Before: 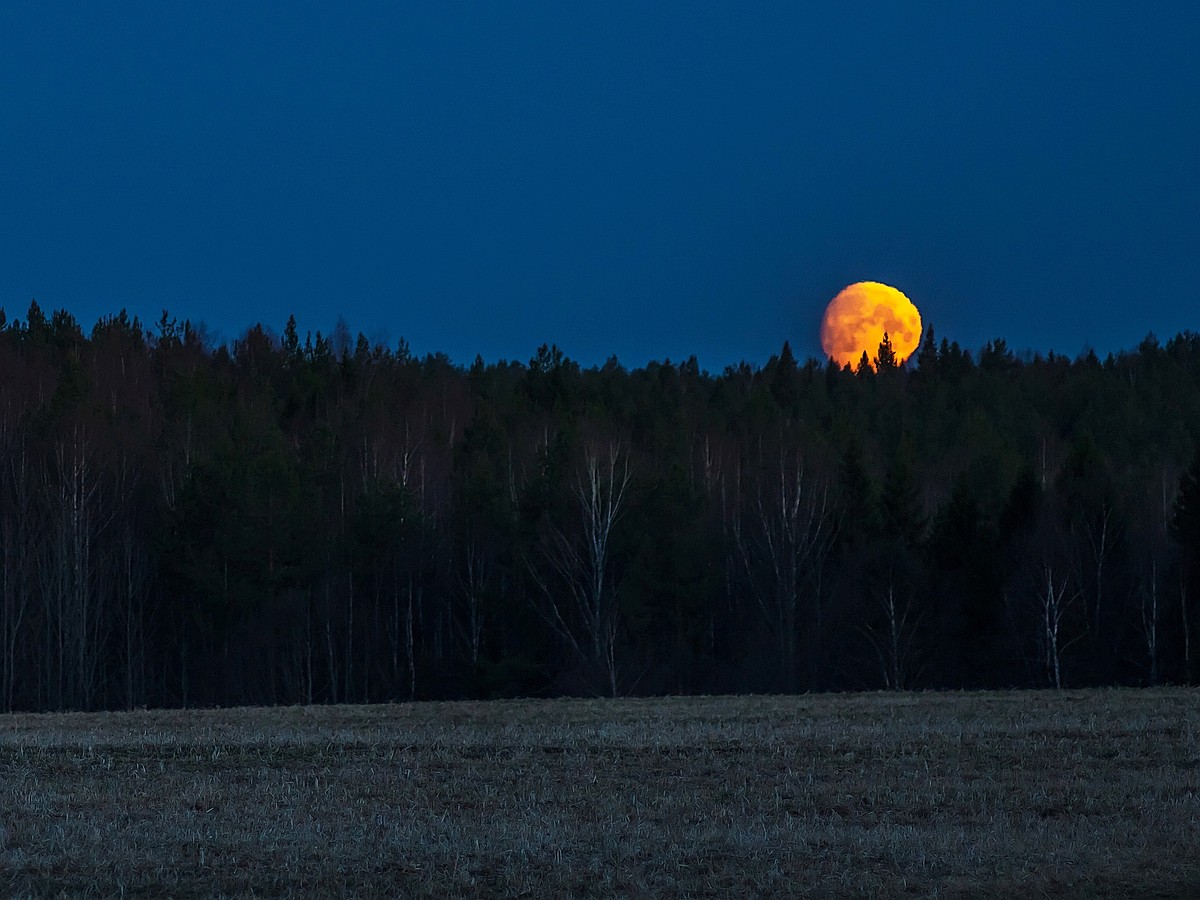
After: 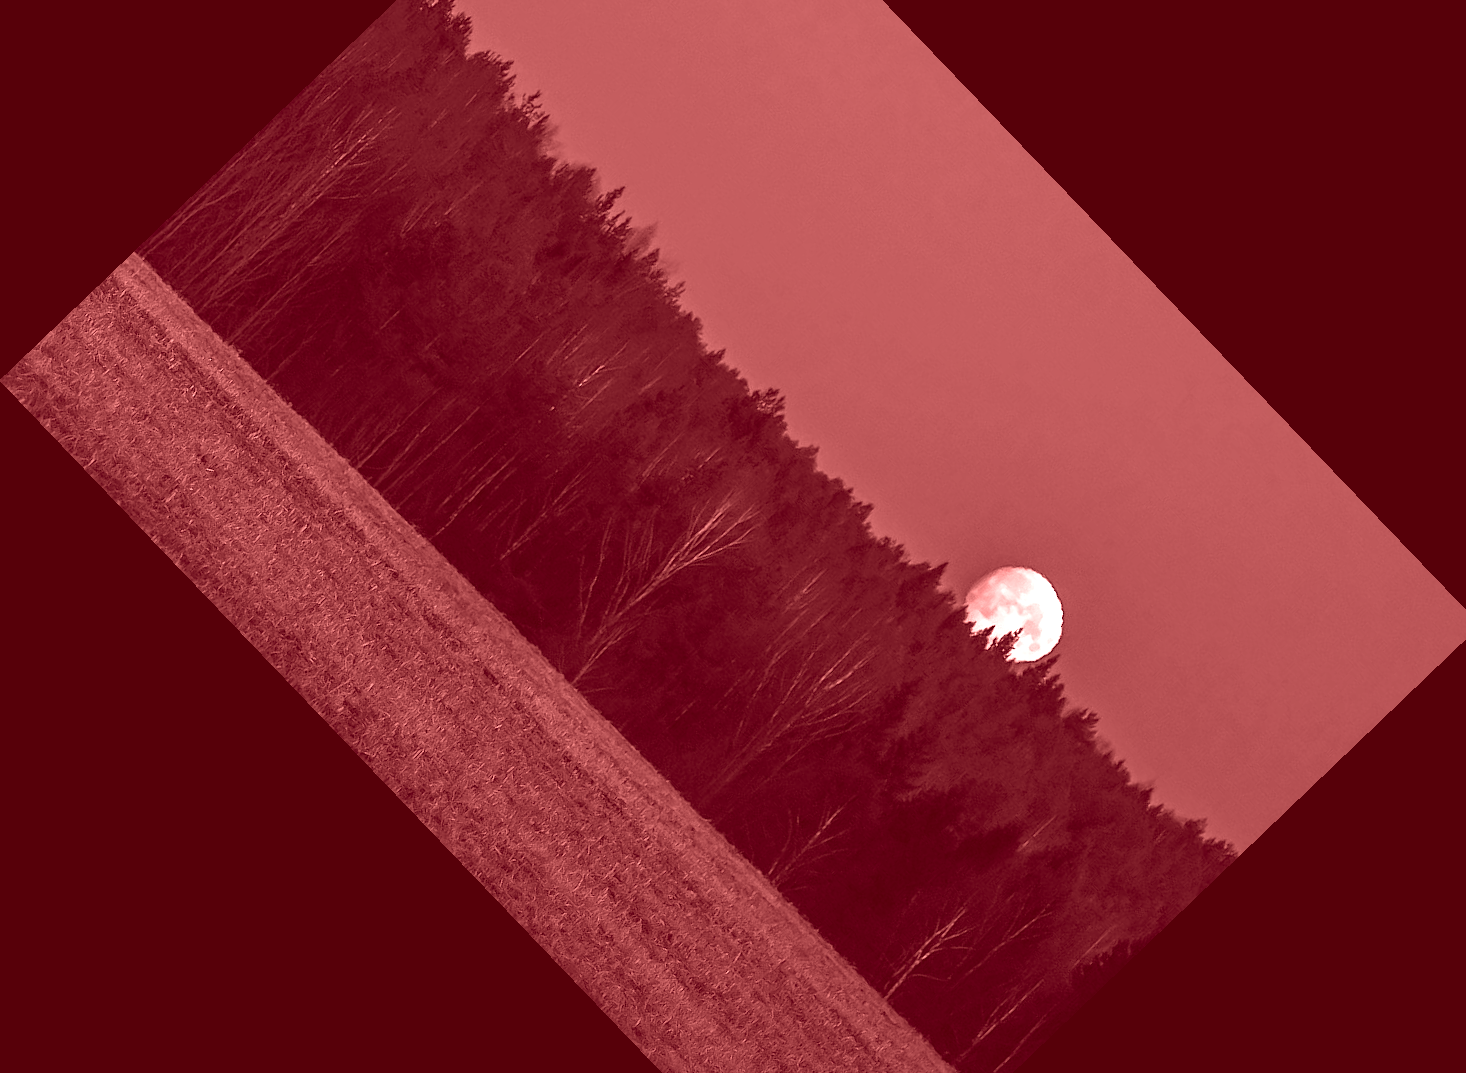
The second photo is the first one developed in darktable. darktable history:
crop and rotate: angle -46.26°, top 16.234%, right 0.912%, bottom 11.704%
exposure: exposure 1 EV, compensate highlight preservation false
colorize: saturation 60%, source mix 100%
